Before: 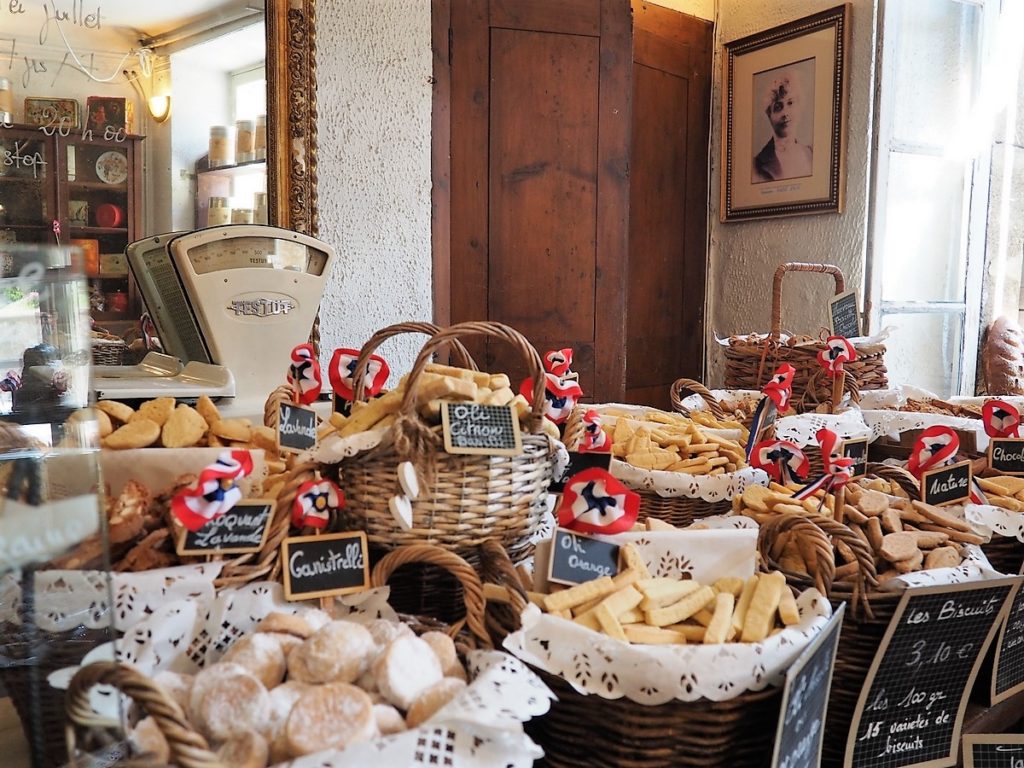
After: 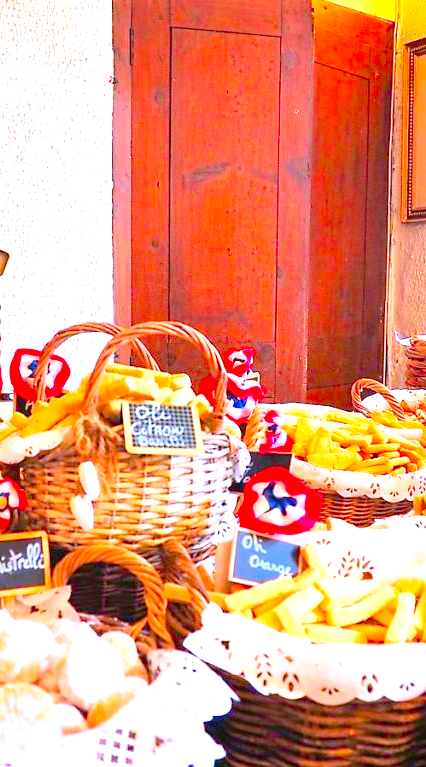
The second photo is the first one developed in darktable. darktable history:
exposure: exposure 1.25 EV, compensate exposure bias true, compensate highlight preservation false
crop: left 31.229%, right 27.105%
white balance: red 1.004, blue 1.096
color balance rgb: perceptual saturation grading › global saturation 25%, global vibrance 20%
color correction: saturation 1.34
color balance: output saturation 110%
levels: levels [0, 0.397, 0.955]
